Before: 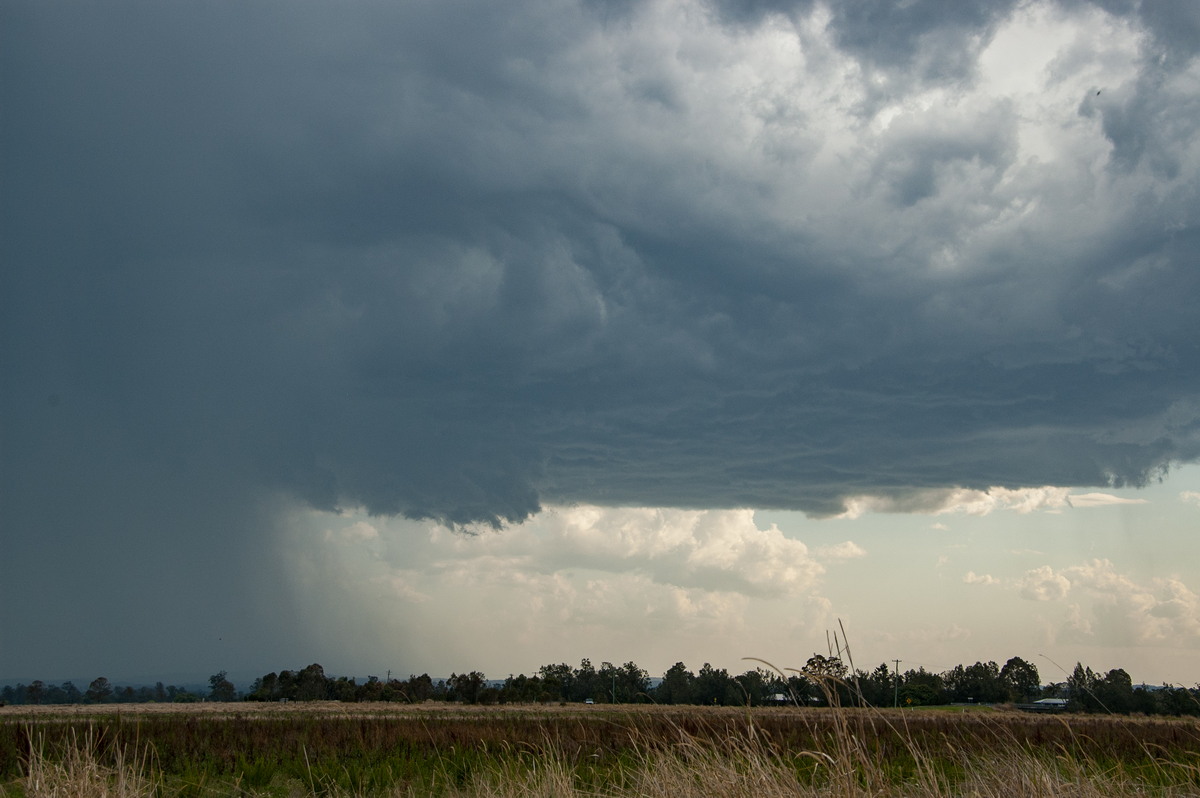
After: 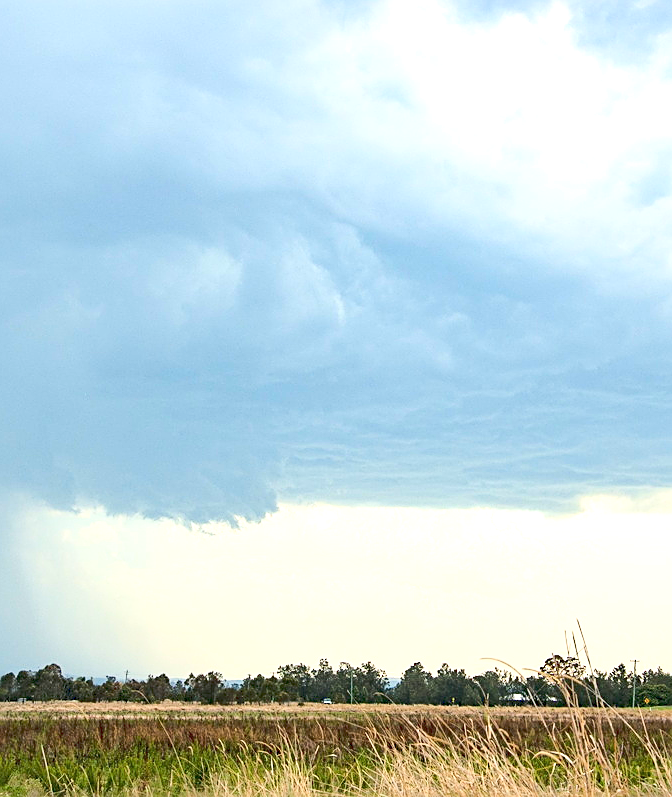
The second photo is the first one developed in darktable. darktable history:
exposure: black level correction 0, exposure 1.473 EV, compensate highlight preservation false
color balance rgb: perceptual saturation grading › global saturation 0.26%, contrast 4.827%
sharpen: on, module defaults
crop: left 21.847%, right 22.106%, bottom 0.01%
base curve: curves: ch0 [(0, 0.007) (0.028, 0.063) (0.121, 0.311) (0.46, 0.743) (0.859, 0.957) (1, 1)]
